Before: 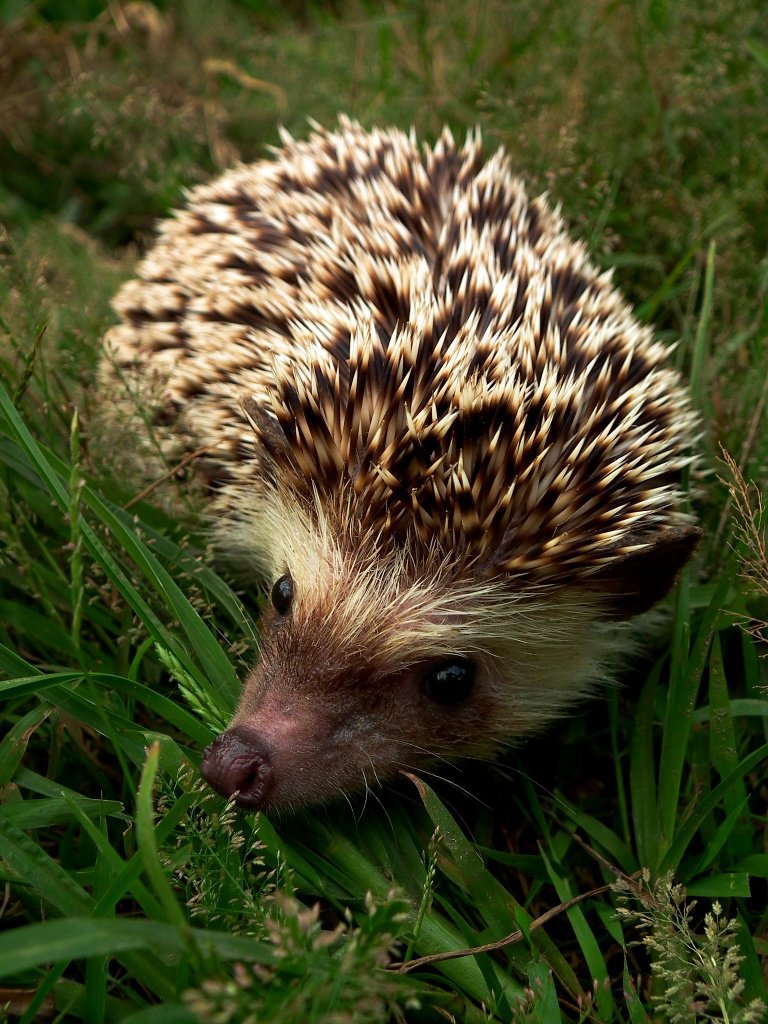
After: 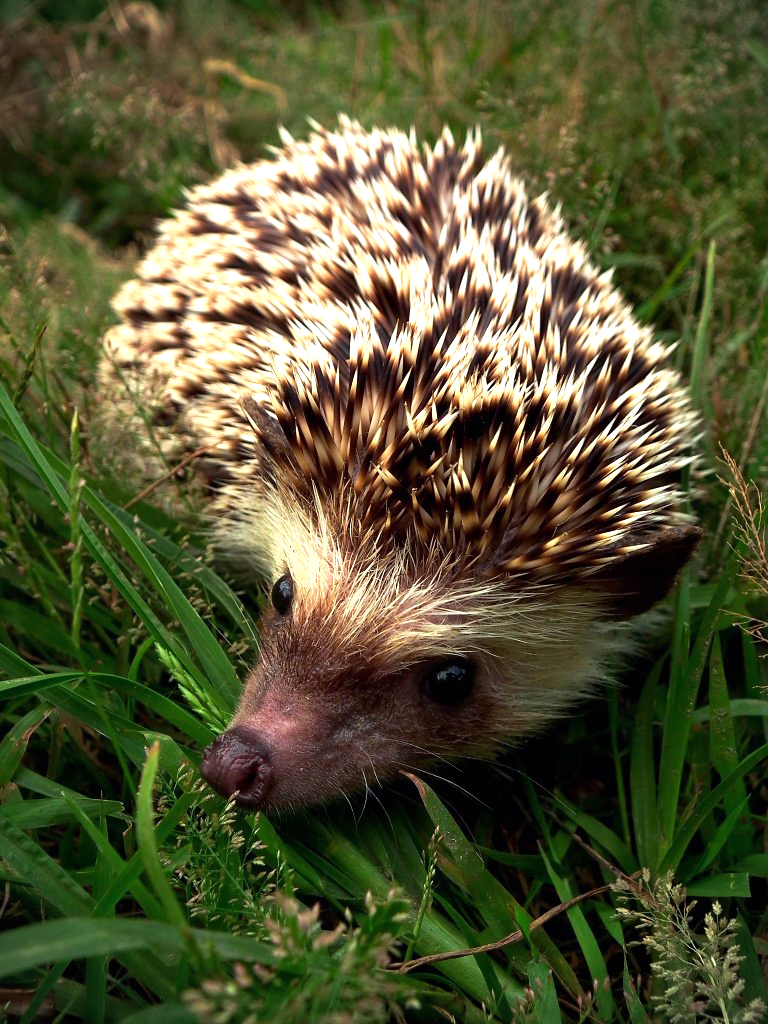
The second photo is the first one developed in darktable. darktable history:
exposure: black level correction 0, exposure 0.7 EV, compensate exposure bias true, compensate highlight preservation false
vignetting: fall-off start 91.19%
color balance: gamma [0.9, 0.988, 0.975, 1.025], gain [1.05, 1, 1, 1]
